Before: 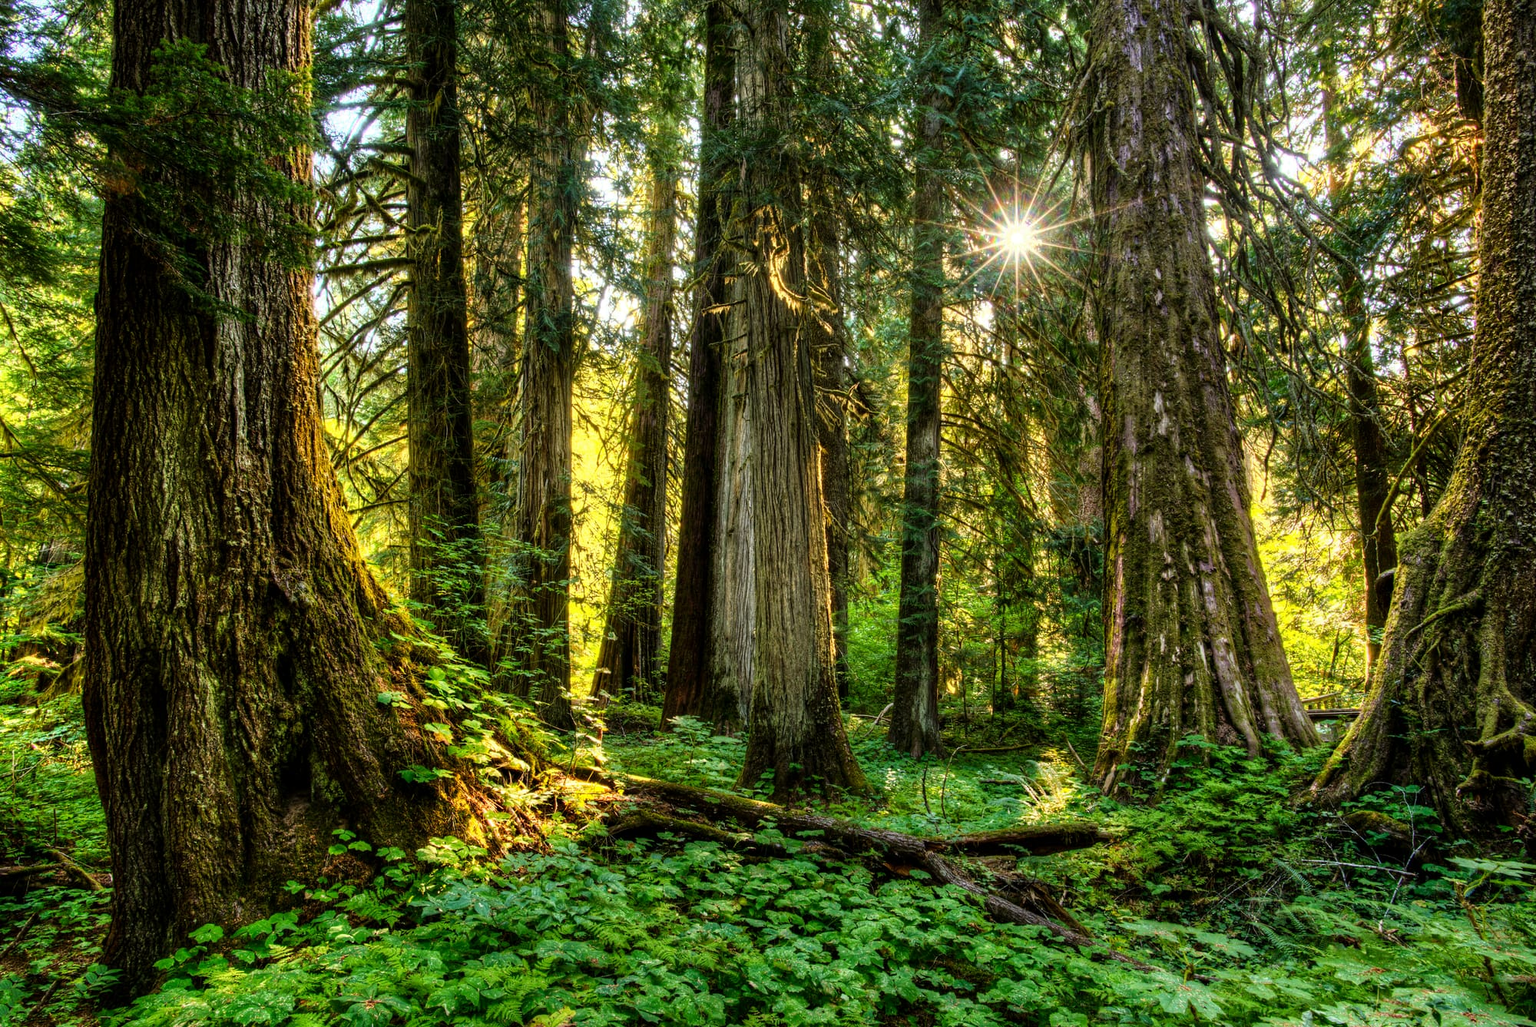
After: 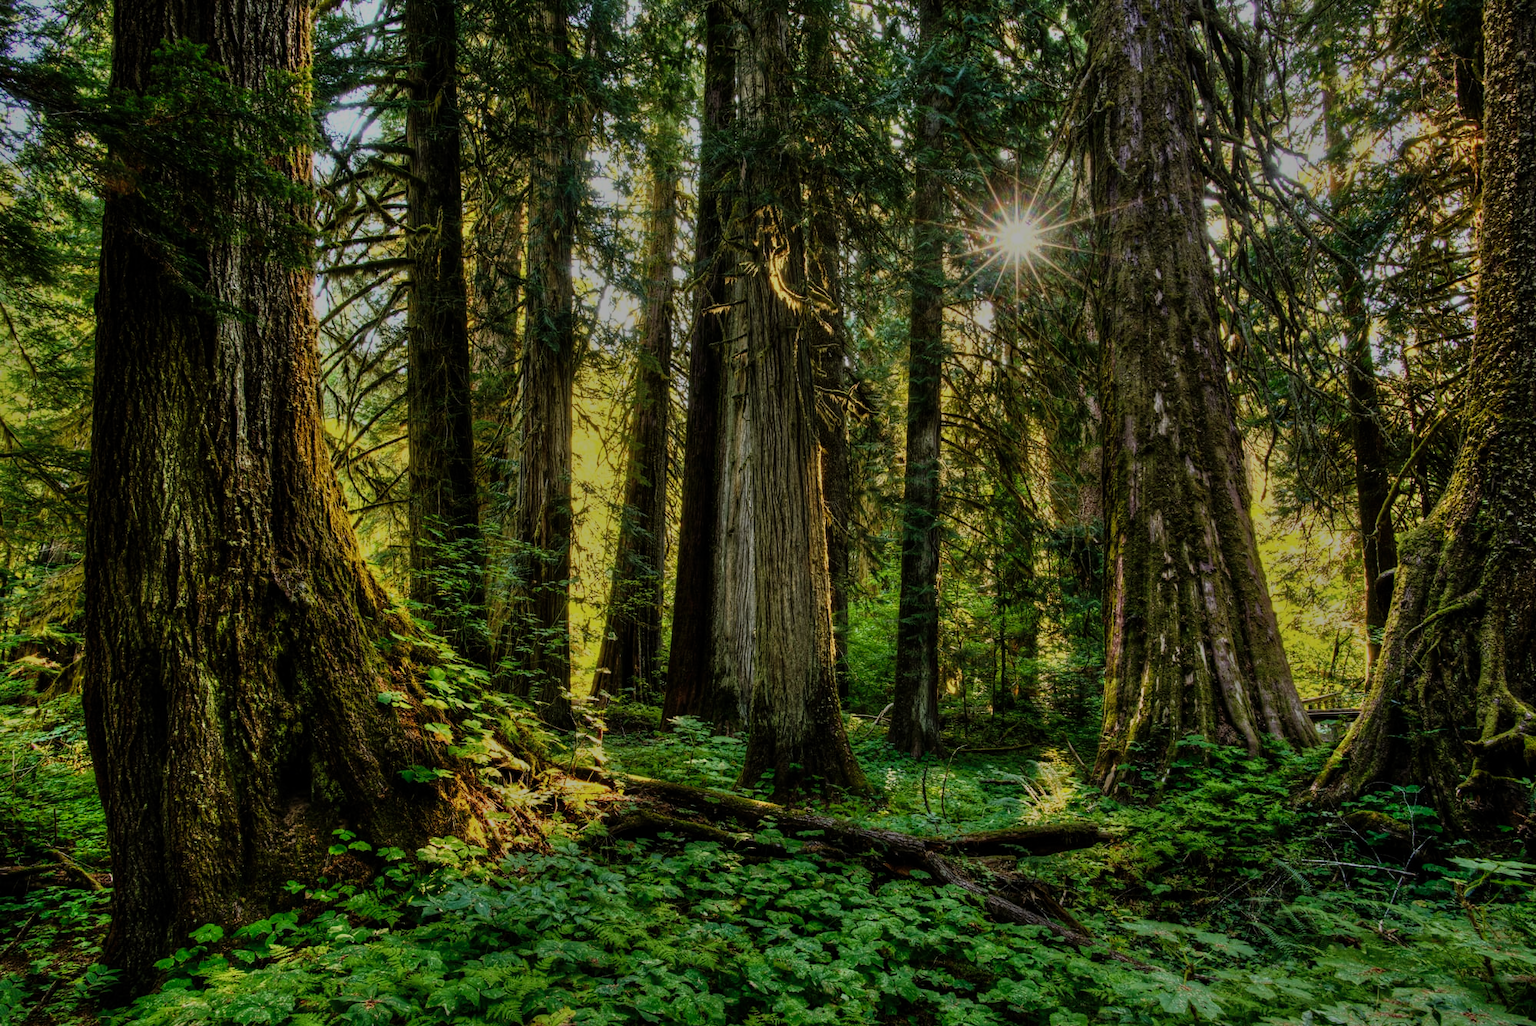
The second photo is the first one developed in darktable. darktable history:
shadows and highlights: low approximation 0.01, soften with gaussian
exposure: exposure -2.002 EV, compensate highlight preservation false
color balance rgb: on, module defaults
